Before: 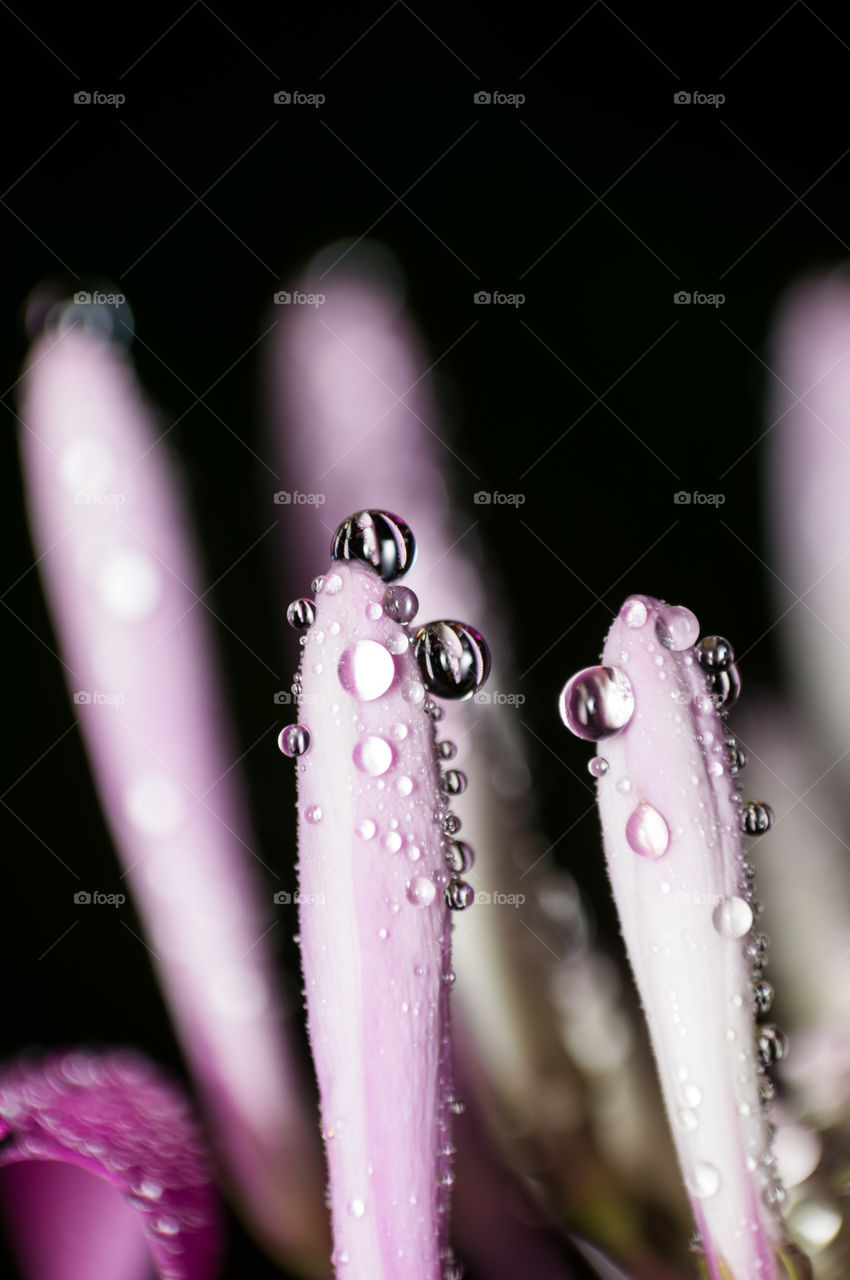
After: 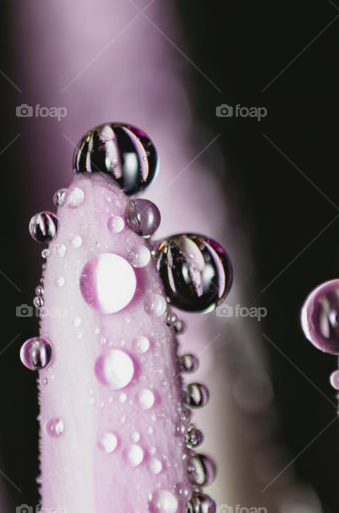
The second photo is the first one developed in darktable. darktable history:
haze removal: compatibility mode true, adaptive false
crop: left 30.369%, top 30.235%, right 29.69%, bottom 29.64%
contrast brightness saturation: contrast -0.1, saturation -0.093
